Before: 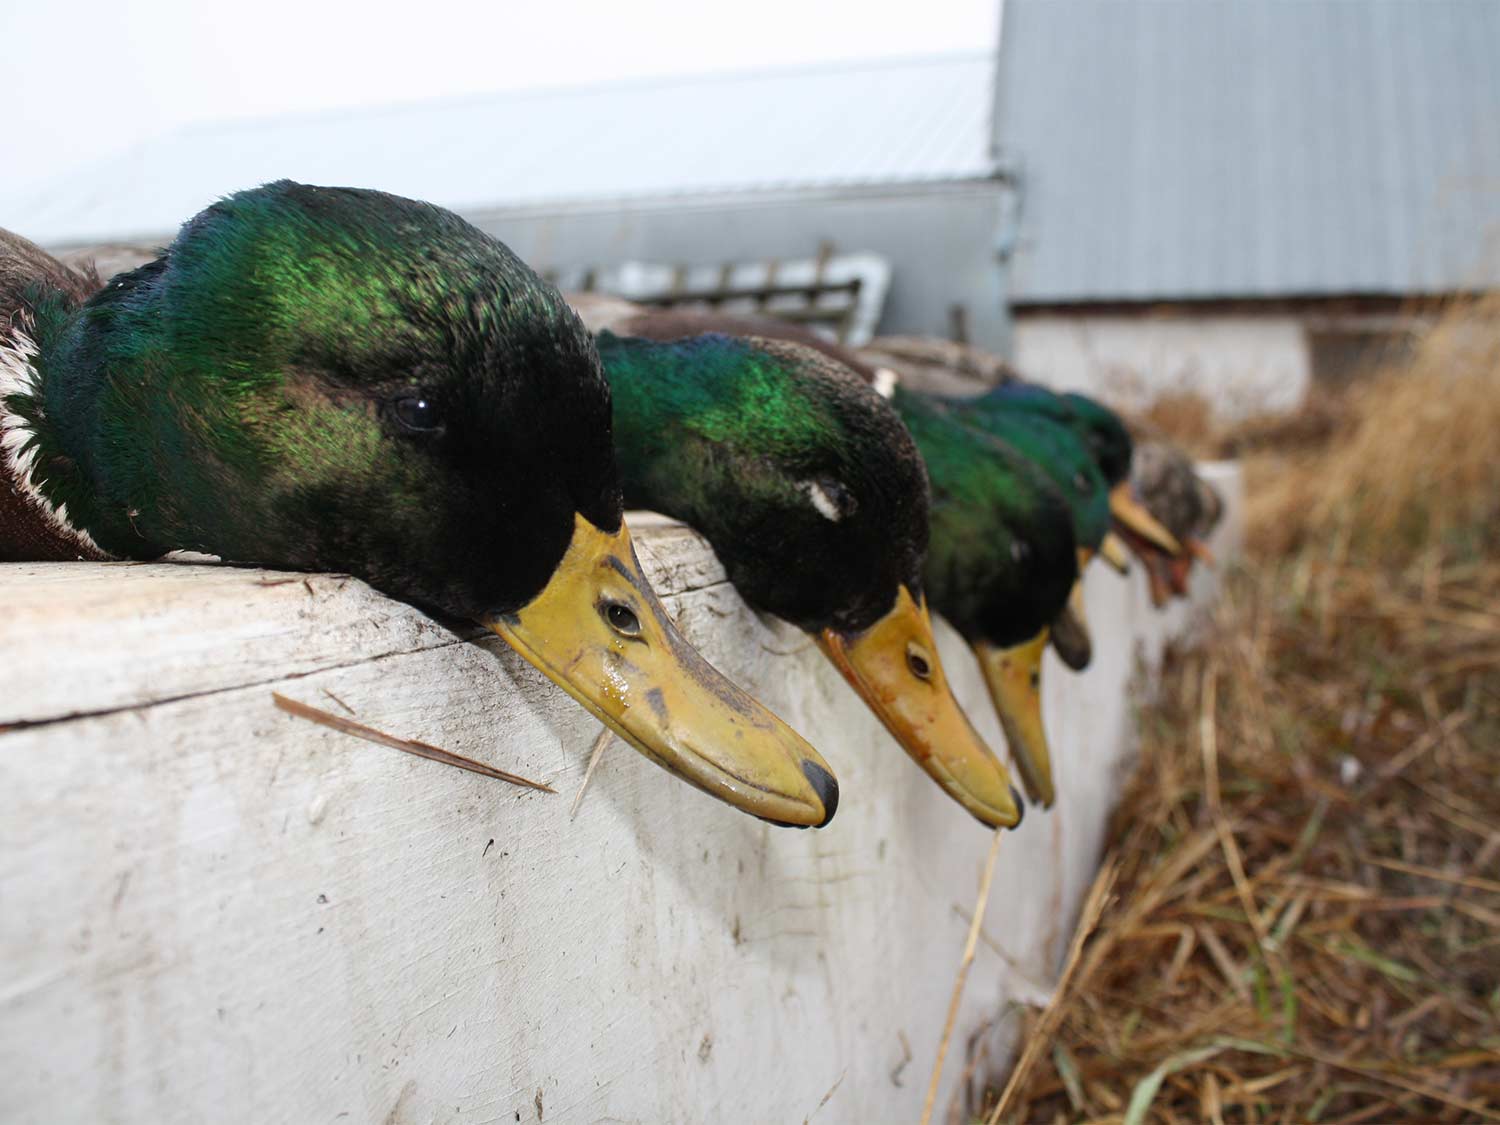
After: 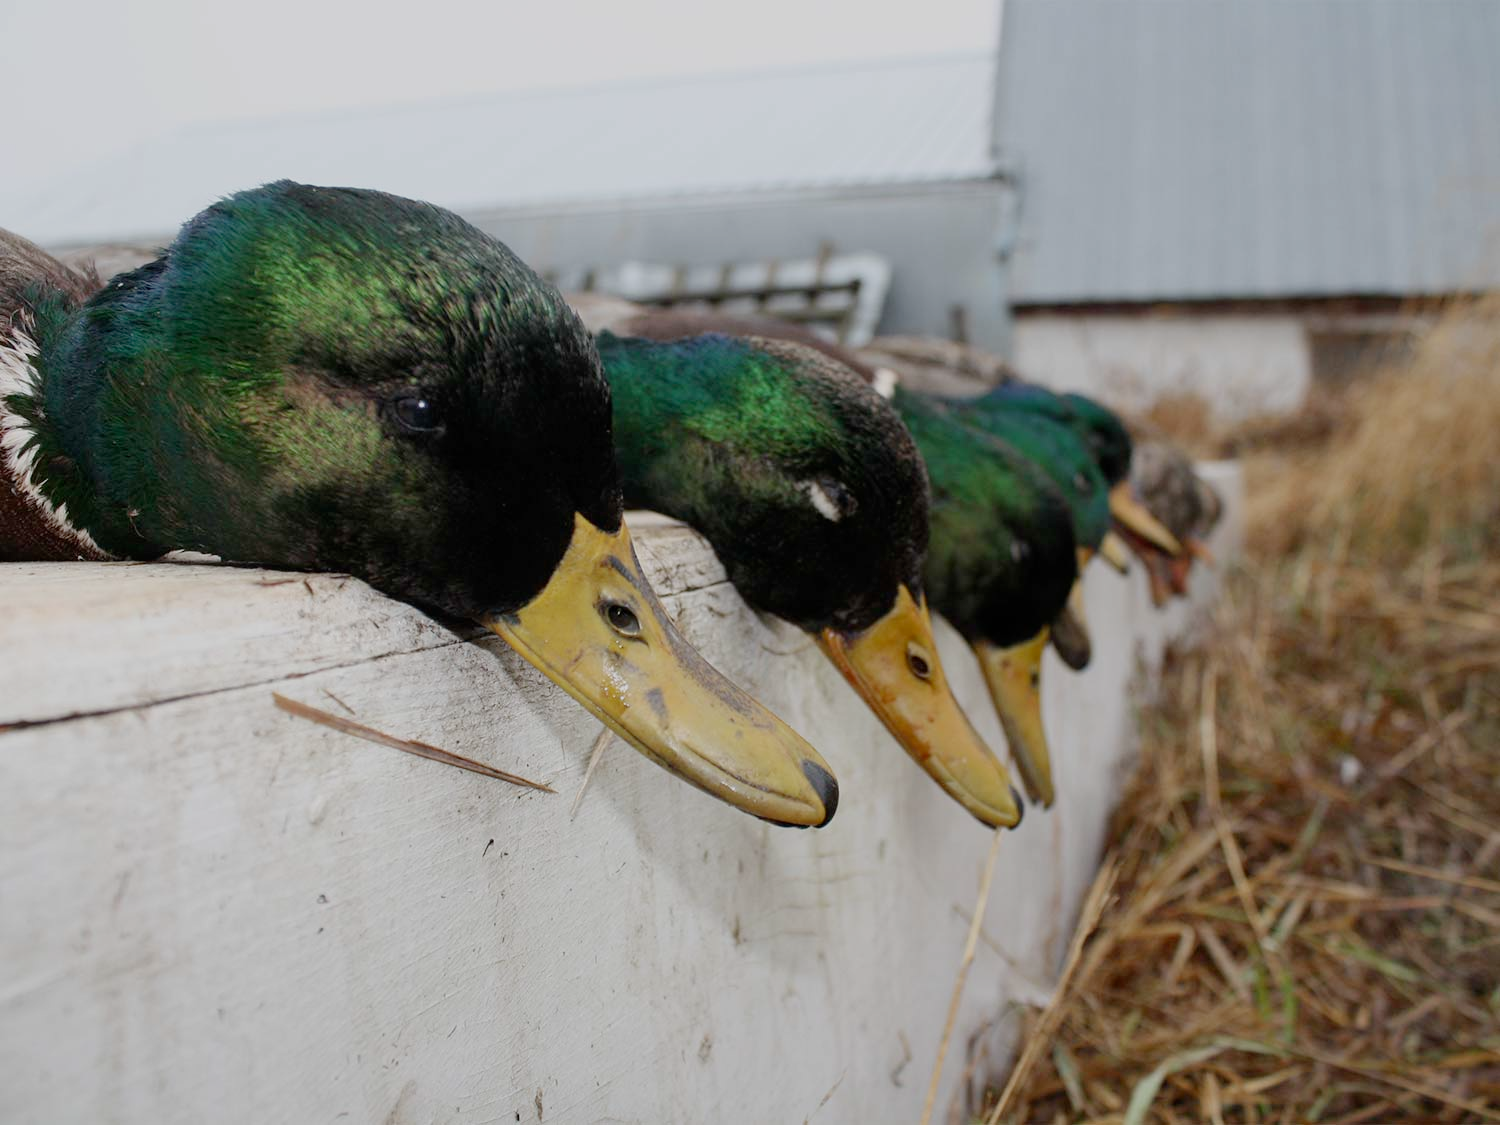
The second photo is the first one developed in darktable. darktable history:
filmic rgb: middle gray luminance 18.38%, black relative exposure -10.47 EV, white relative exposure 3.42 EV, target black luminance 0%, hardness 6, latitude 98.94%, contrast 0.843, shadows ↔ highlights balance 0.337%, preserve chrominance no, color science v5 (2021)
